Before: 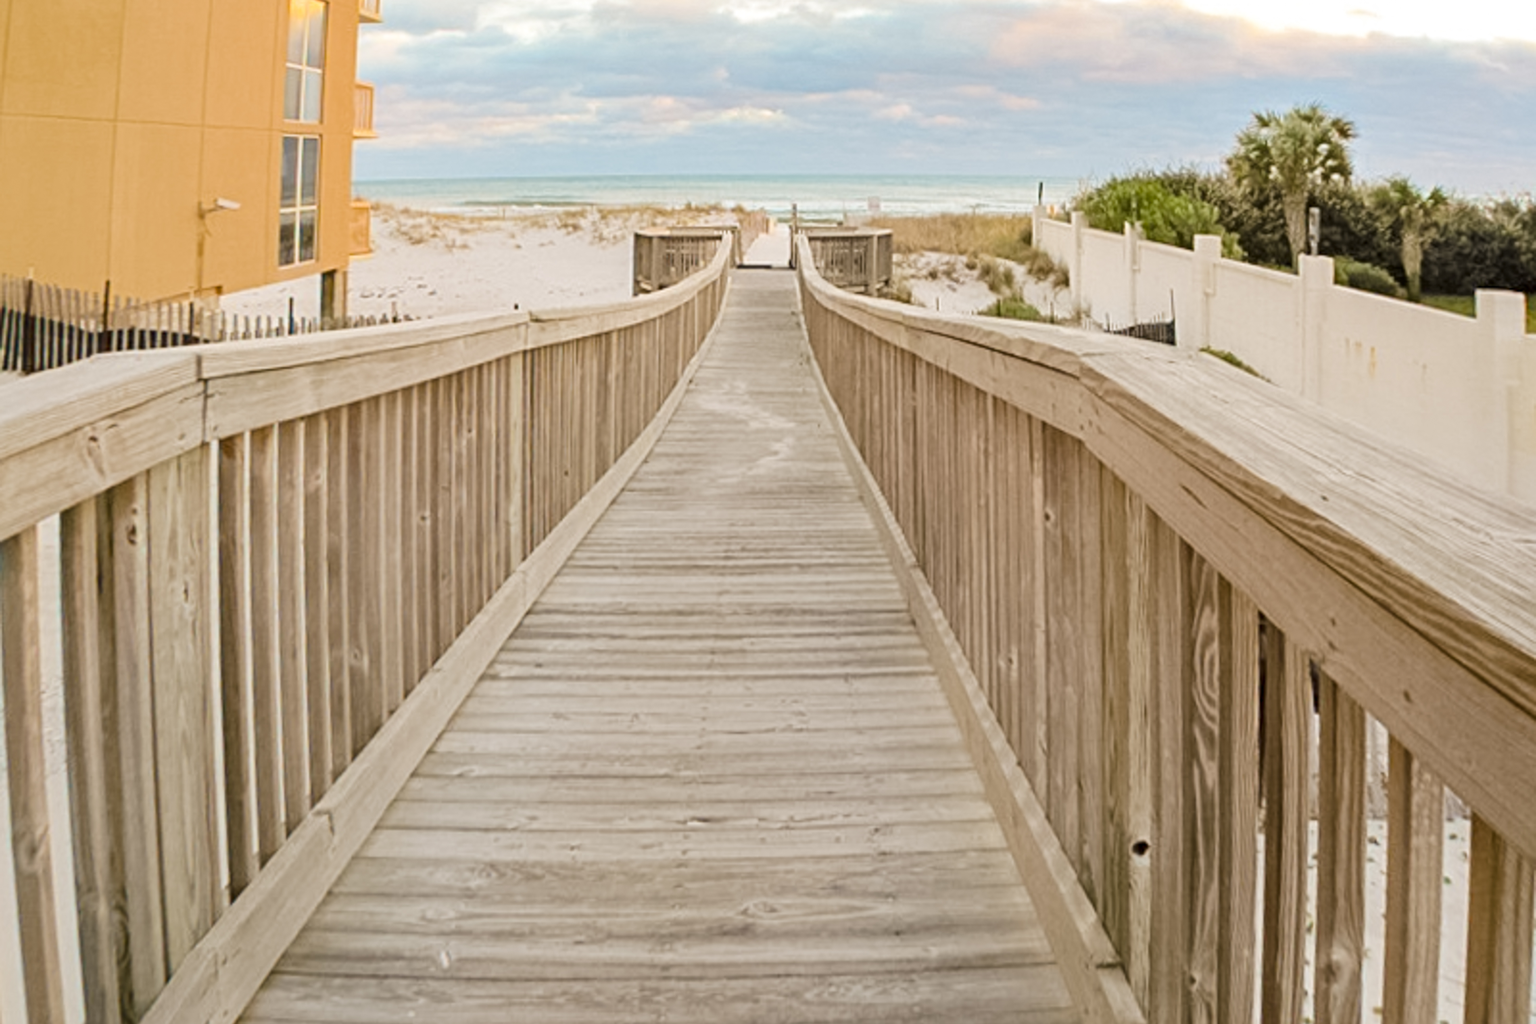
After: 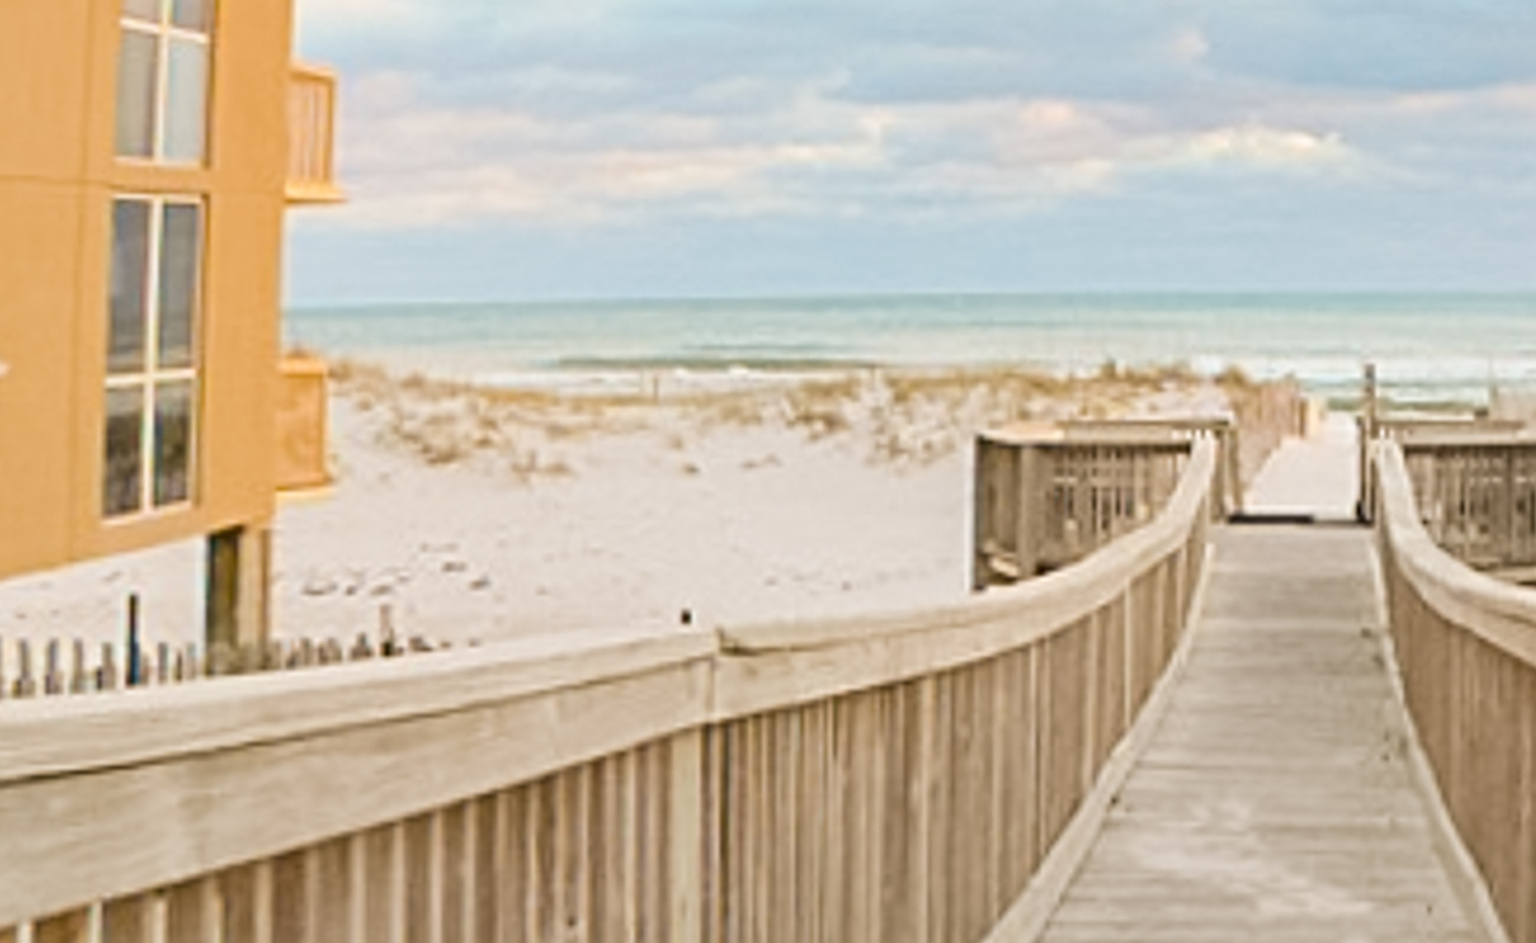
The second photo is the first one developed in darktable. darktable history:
sharpen: on, module defaults
crop: left 15.451%, top 5.454%, right 43.839%, bottom 57.023%
